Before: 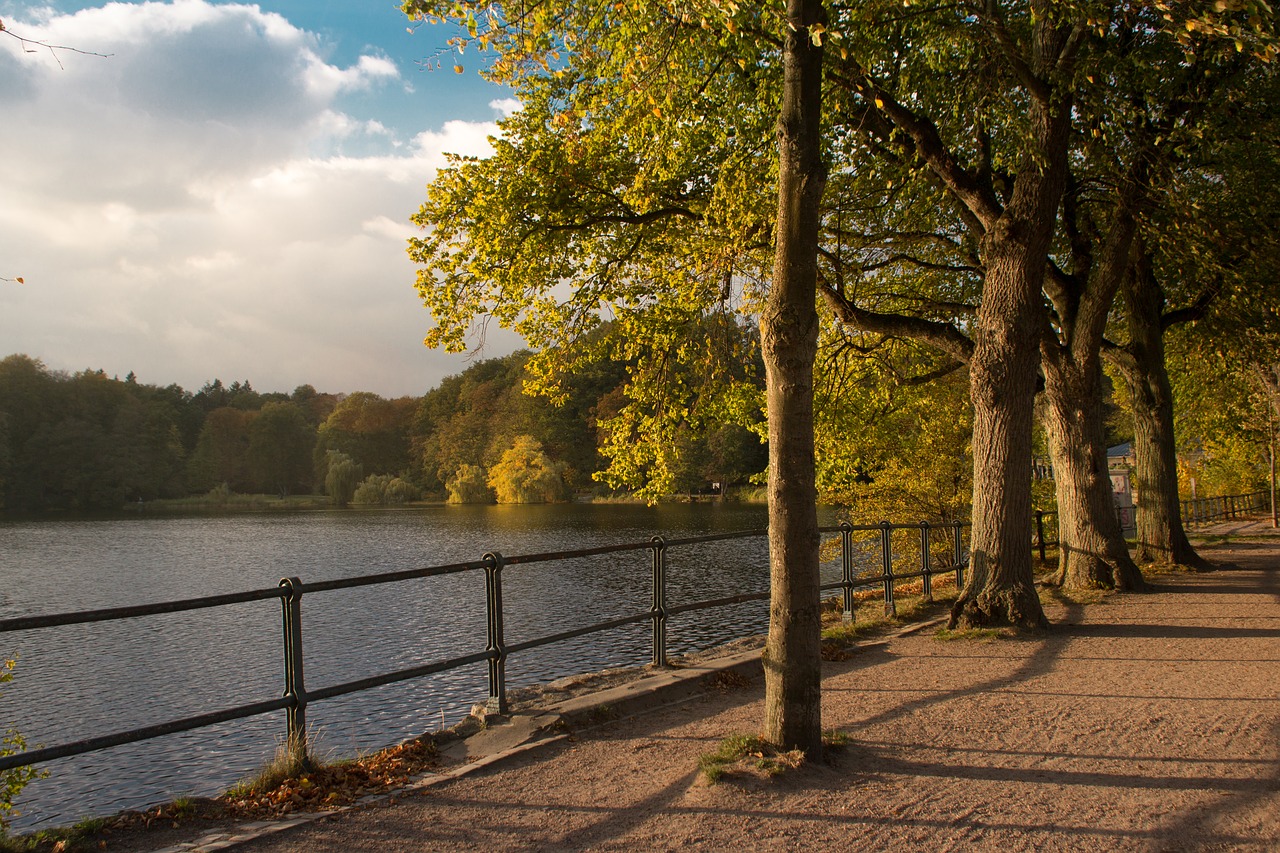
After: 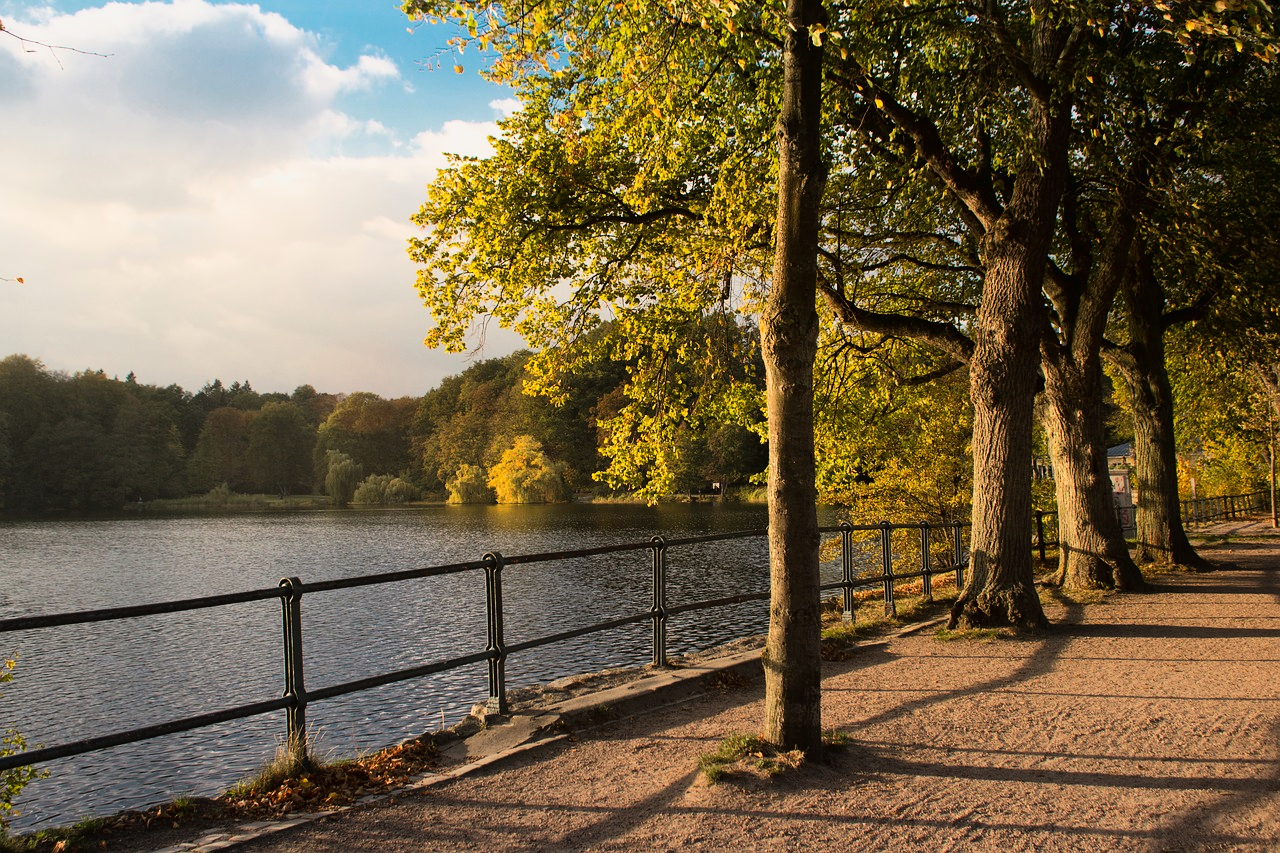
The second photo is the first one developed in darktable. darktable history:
tone curve: curves: ch0 [(0, 0.012) (0.031, 0.02) (0.12, 0.083) (0.193, 0.171) (0.277, 0.279) (0.45, 0.52) (0.568, 0.676) (0.678, 0.777) (0.875, 0.92) (1, 0.965)]; ch1 [(0, 0) (0.243, 0.245) (0.402, 0.41) (0.493, 0.486) (0.508, 0.507) (0.531, 0.53) (0.551, 0.564) (0.646, 0.672) (0.694, 0.732) (1, 1)]; ch2 [(0, 0) (0.249, 0.216) (0.356, 0.343) (0.424, 0.442) (0.476, 0.482) (0.498, 0.502) (0.517, 0.517) (0.532, 0.545) (0.562, 0.575) (0.614, 0.644) (0.706, 0.748) (0.808, 0.809) (0.991, 0.968)], color space Lab, linked channels, preserve colors none
